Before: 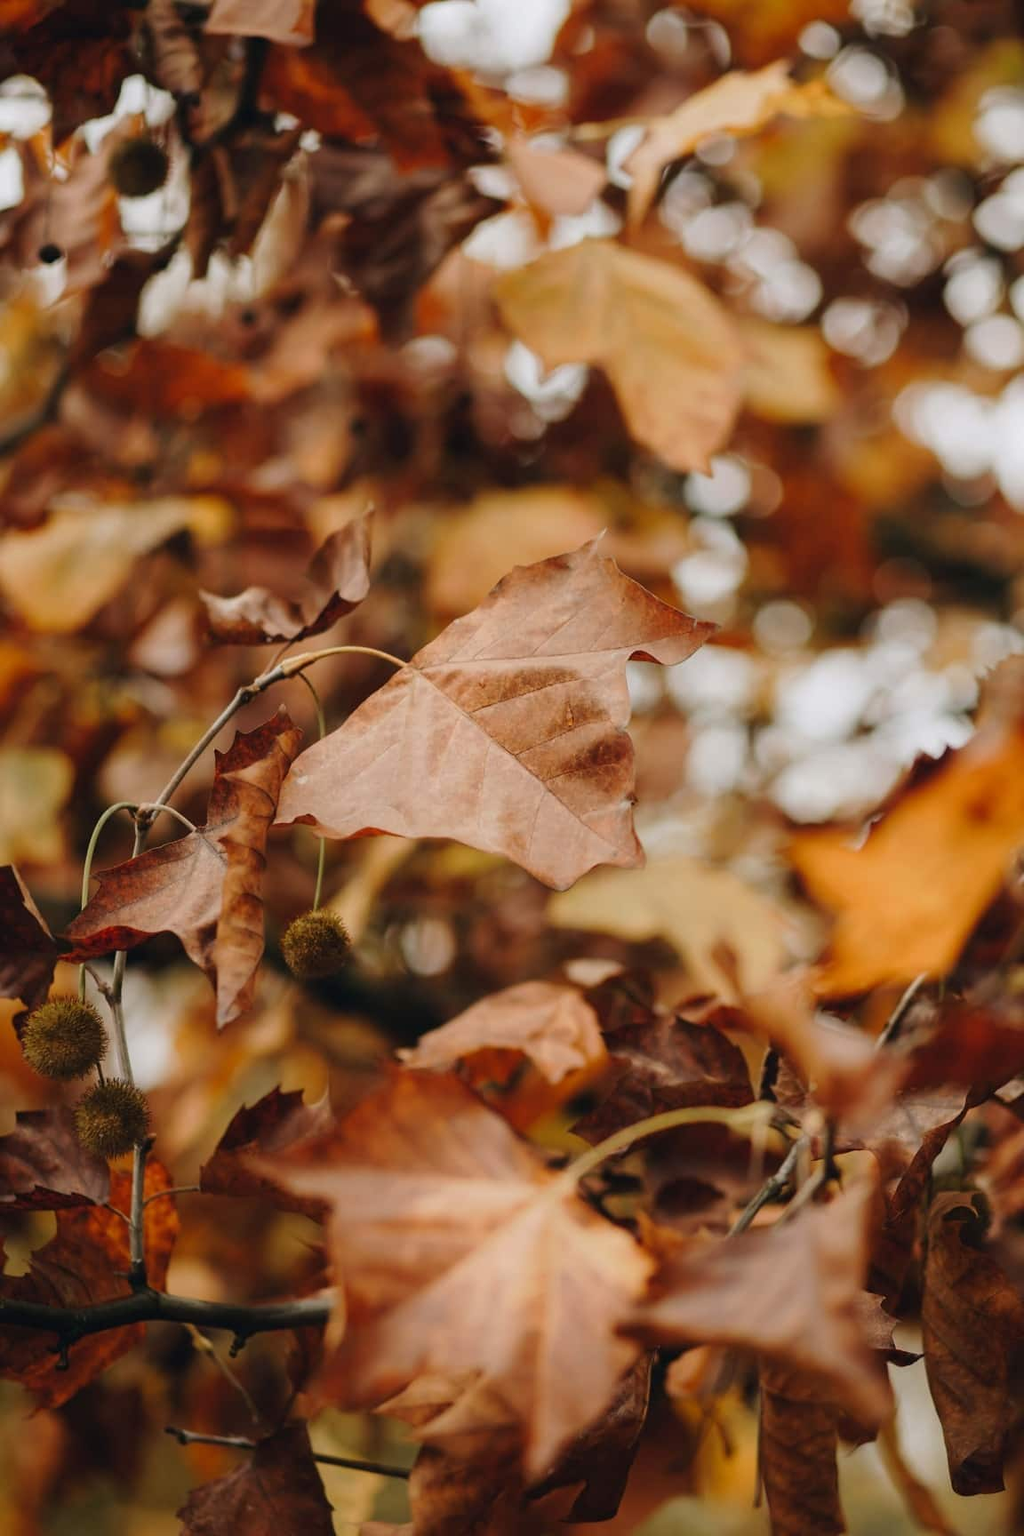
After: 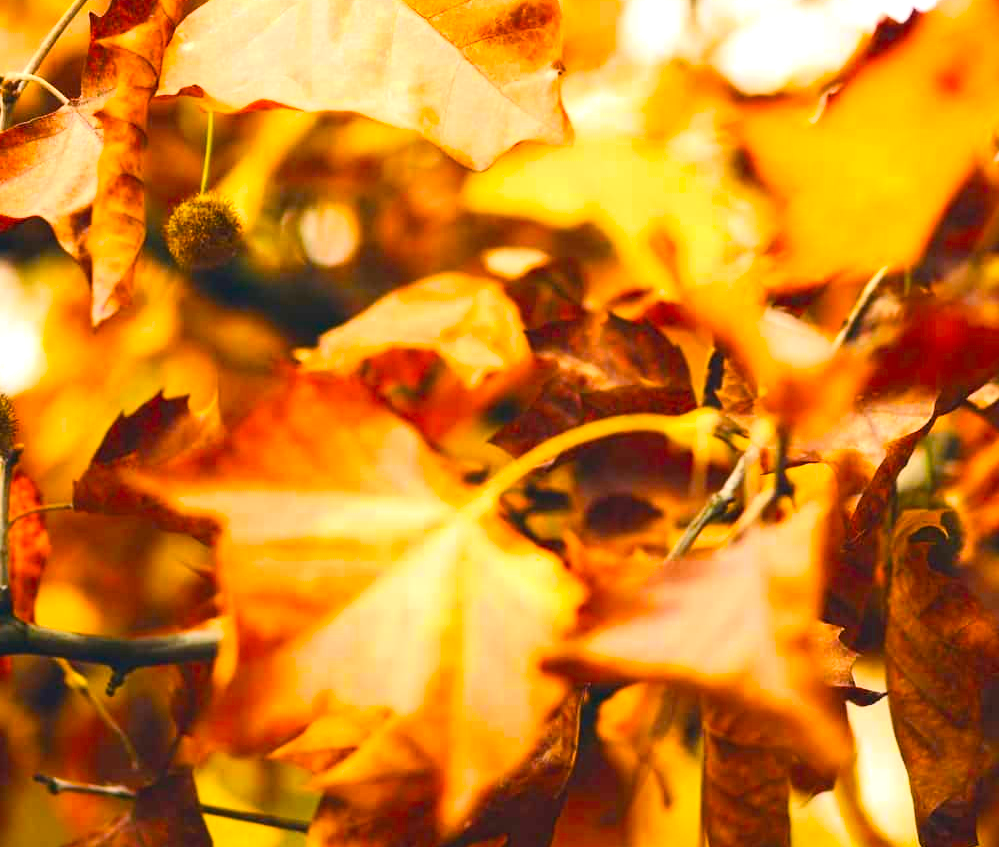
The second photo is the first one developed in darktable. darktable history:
crop and rotate: left 13.26%, top 48.125%, bottom 2.822%
contrast brightness saturation: contrast 0.195, brightness 0.155, saturation 0.217
exposure: black level correction 0, exposure 1.199 EV, compensate highlight preservation false
color balance rgb: linear chroma grading › global chroma 15.545%, perceptual saturation grading › global saturation 30.147%, global vibrance 20%
